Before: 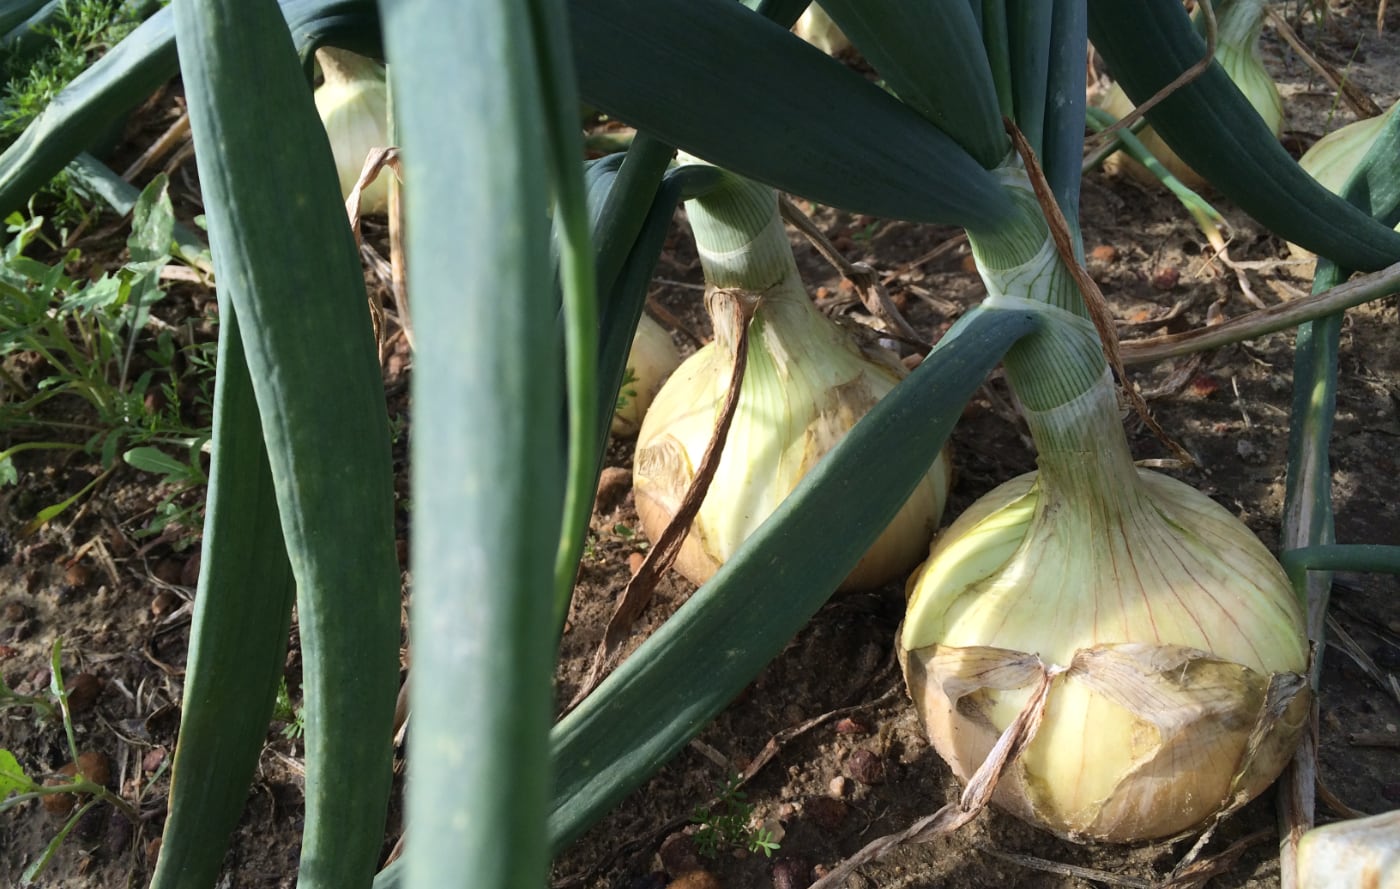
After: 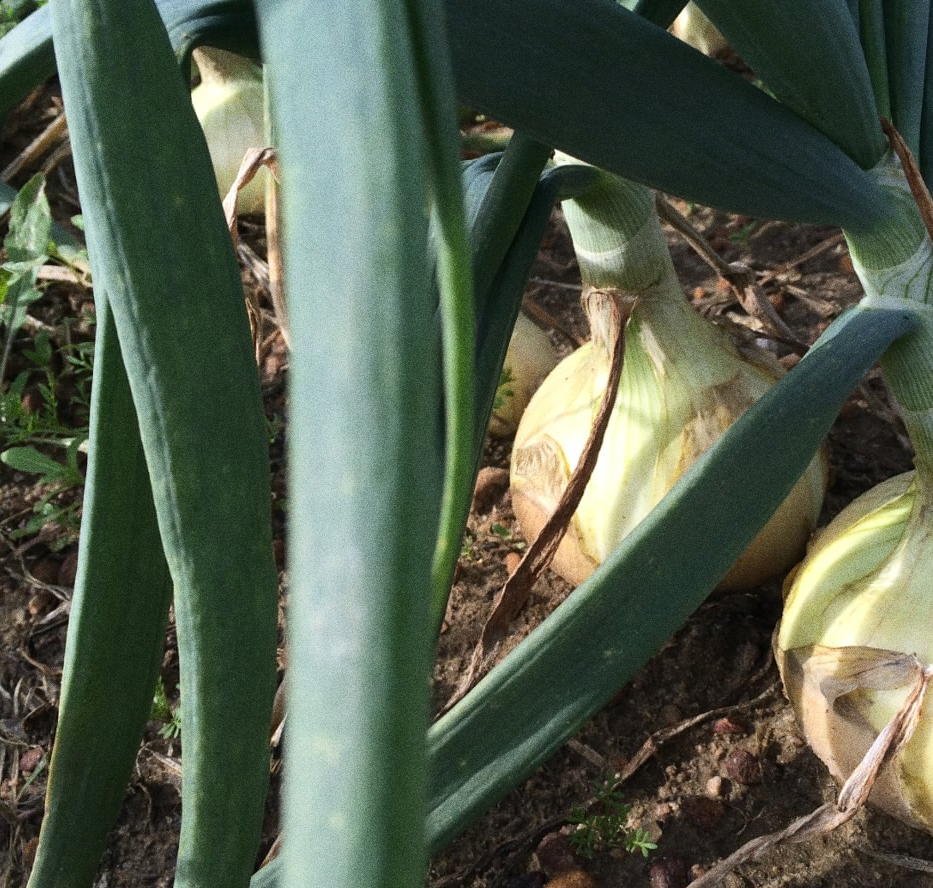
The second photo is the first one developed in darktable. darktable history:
crop and rotate: left 8.786%, right 24.548%
grain: coarseness 0.09 ISO, strength 40%
